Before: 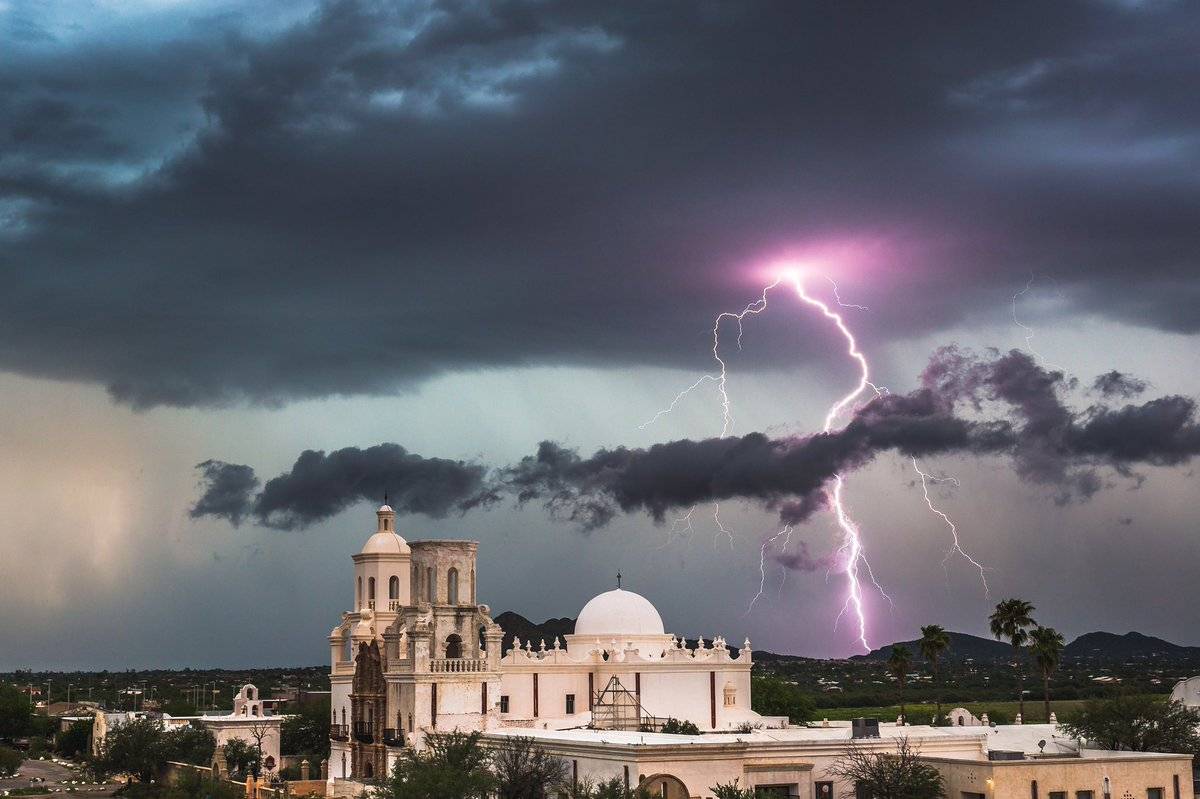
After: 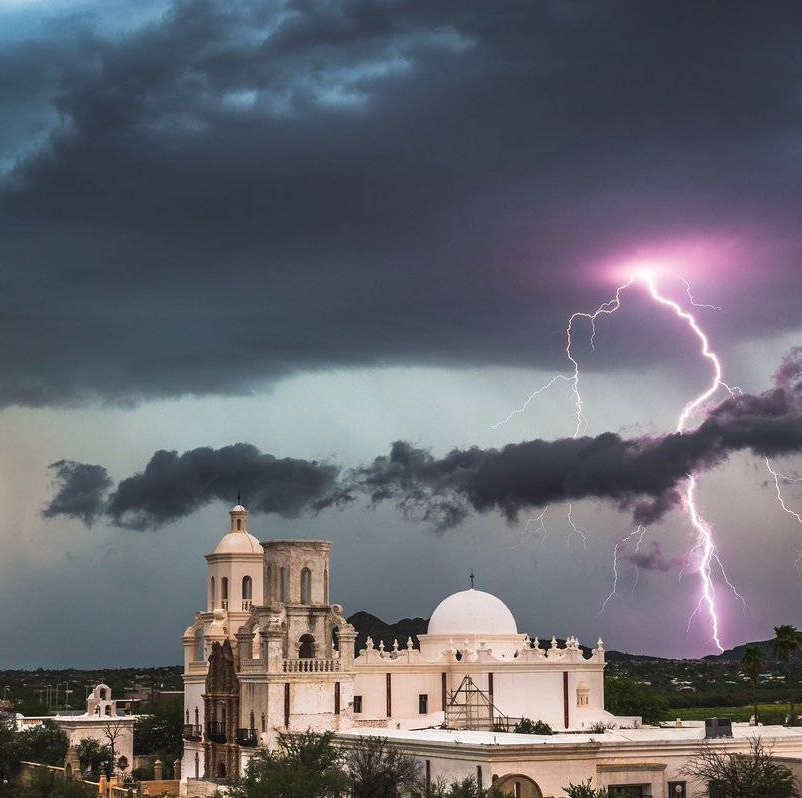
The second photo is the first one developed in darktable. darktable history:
crop and rotate: left 12.298%, right 20.841%
